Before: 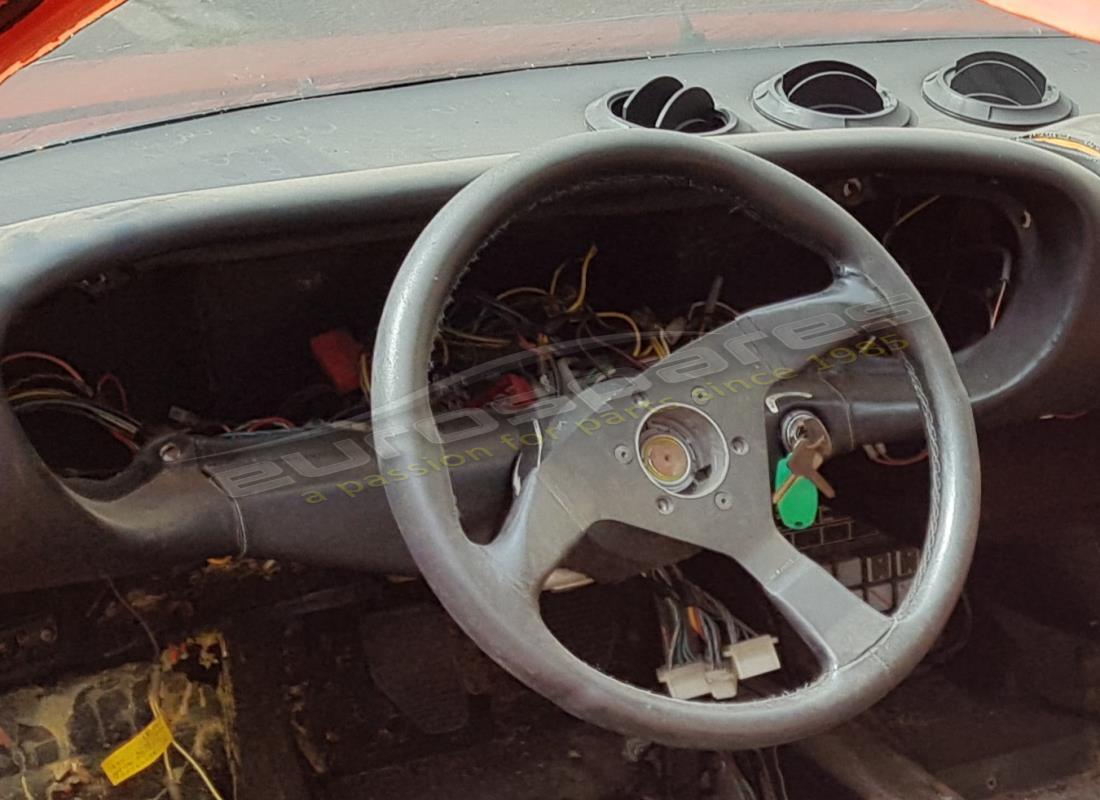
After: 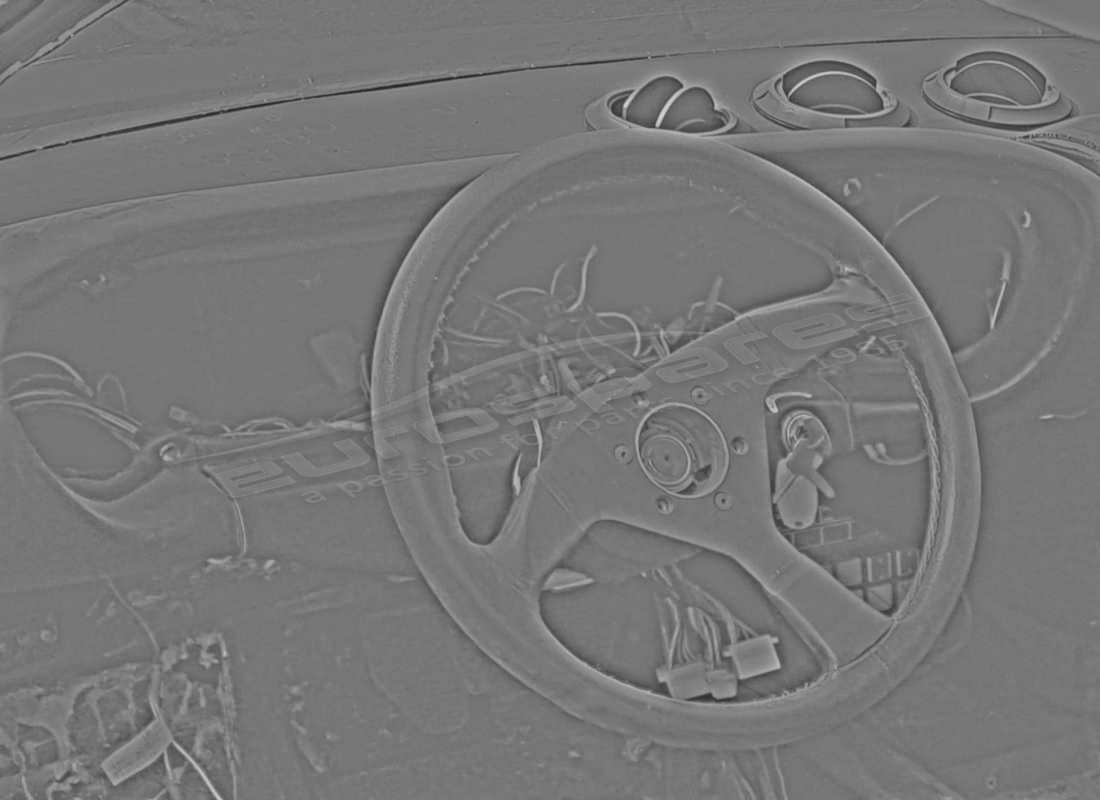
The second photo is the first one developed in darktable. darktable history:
exposure: exposure 0.15 EV, compensate highlight preservation false
contrast brightness saturation: contrast 0.09, saturation 0.28
highpass: sharpness 25.84%, contrast boost 14.94%
white balance: emerald 1
